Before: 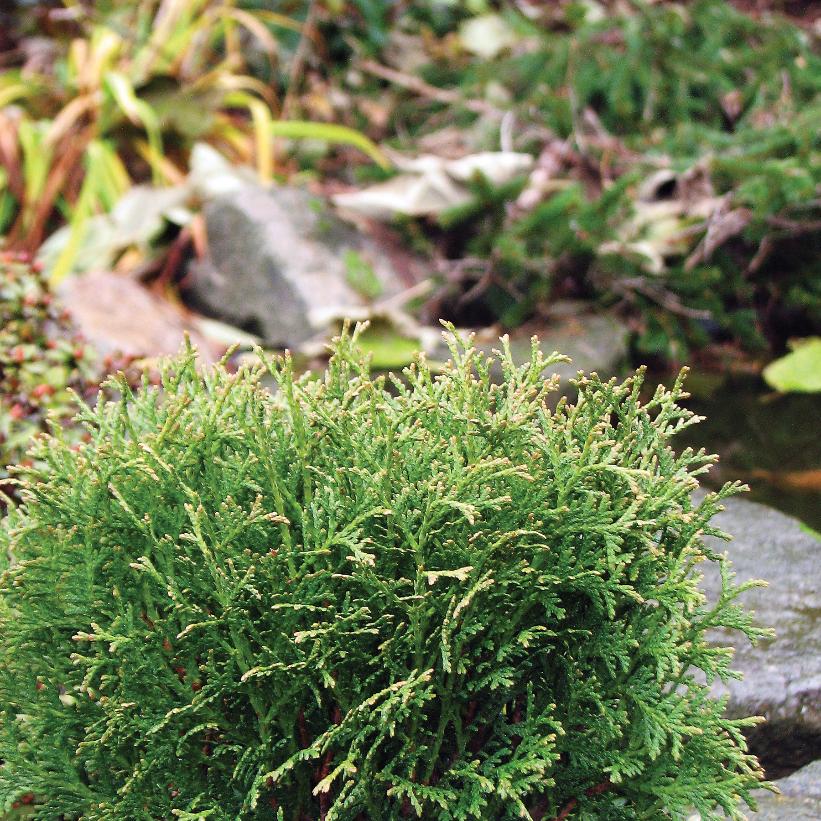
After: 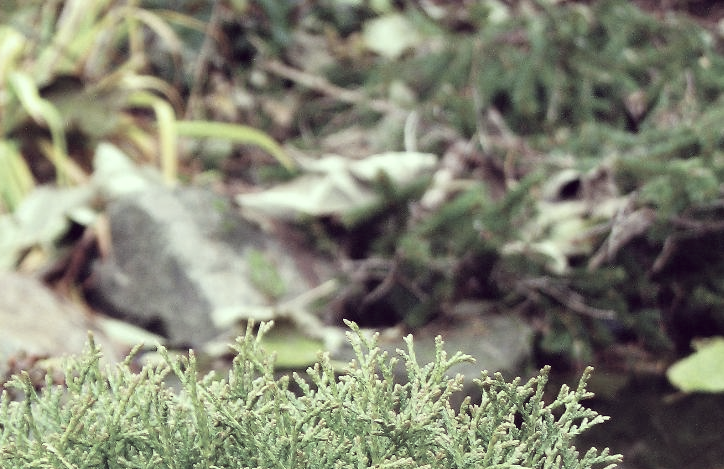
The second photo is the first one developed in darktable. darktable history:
crop and rotate: left 11.812%, bottom 42.776%
color correction: highlights a* -20.17, highlights b* 20.27, shadows a* 20.03, shadows b* -20.46, saturation 0.43
